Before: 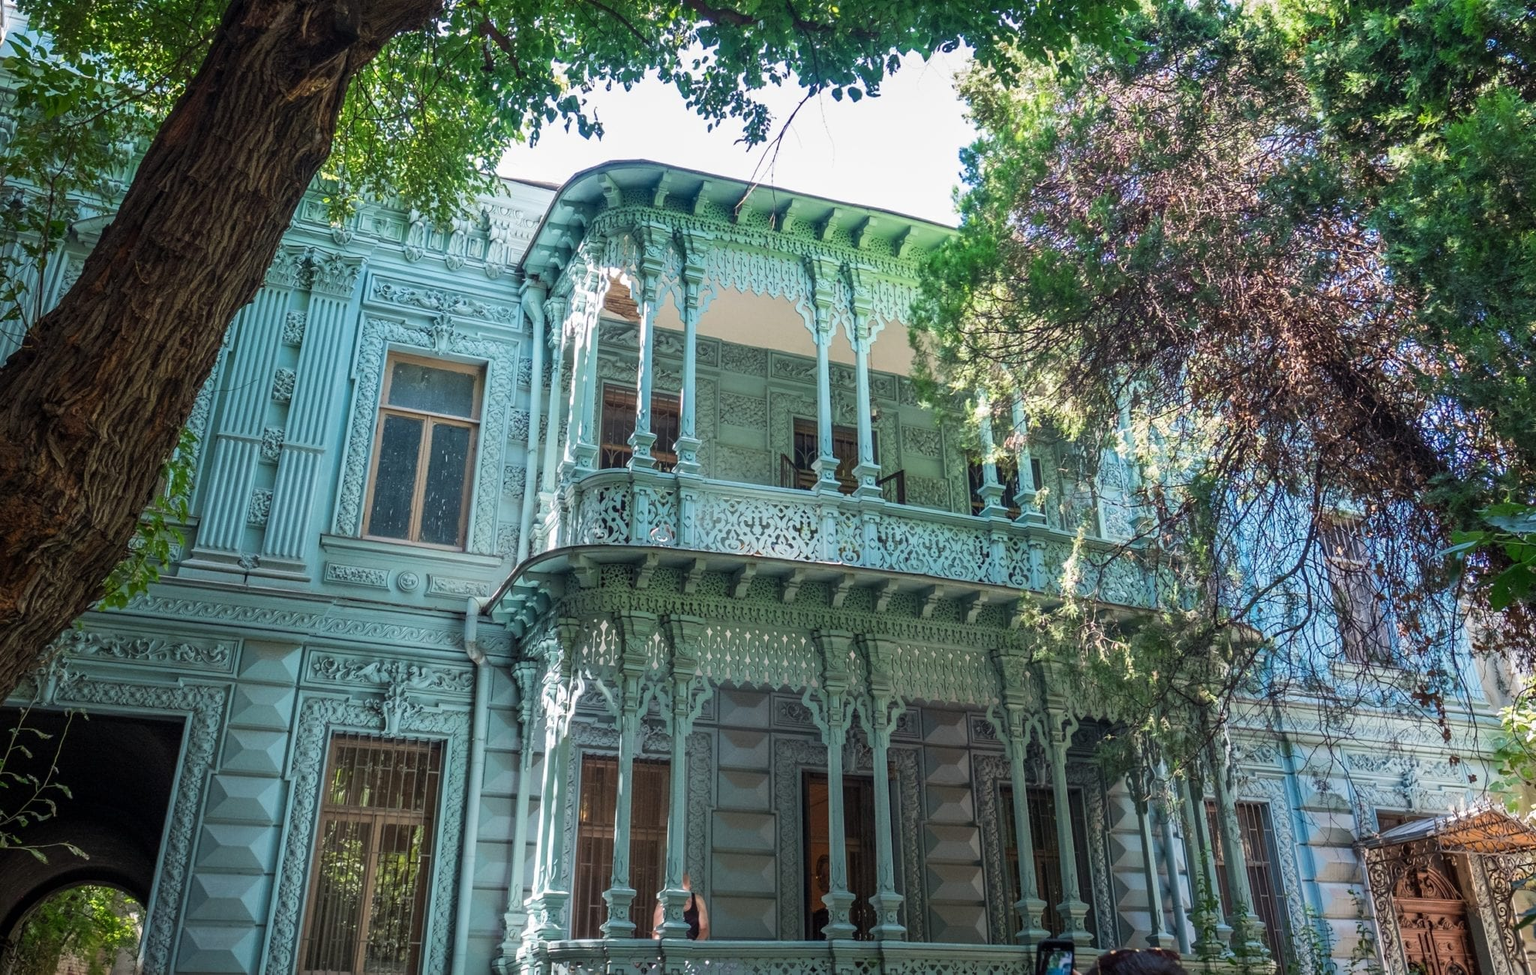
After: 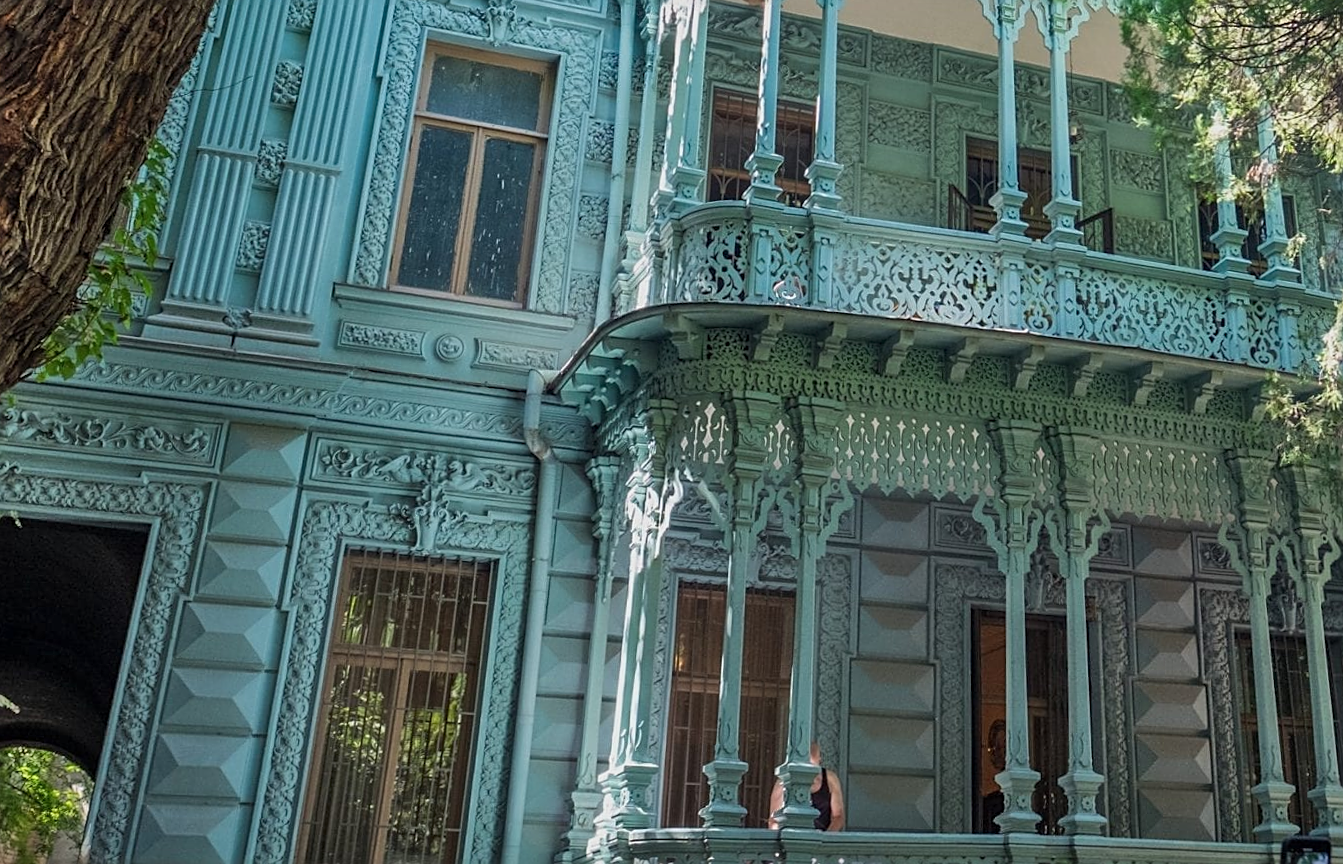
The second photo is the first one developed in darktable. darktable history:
shadows and highlights: shadows 81.01, white point adjustment -9.08, highlights -61.44, soften with gaussian
sharpen: on, module defaults
crop and rotate: angle -0.777°, left 3.6%, top 32.051%, right 29.407%
